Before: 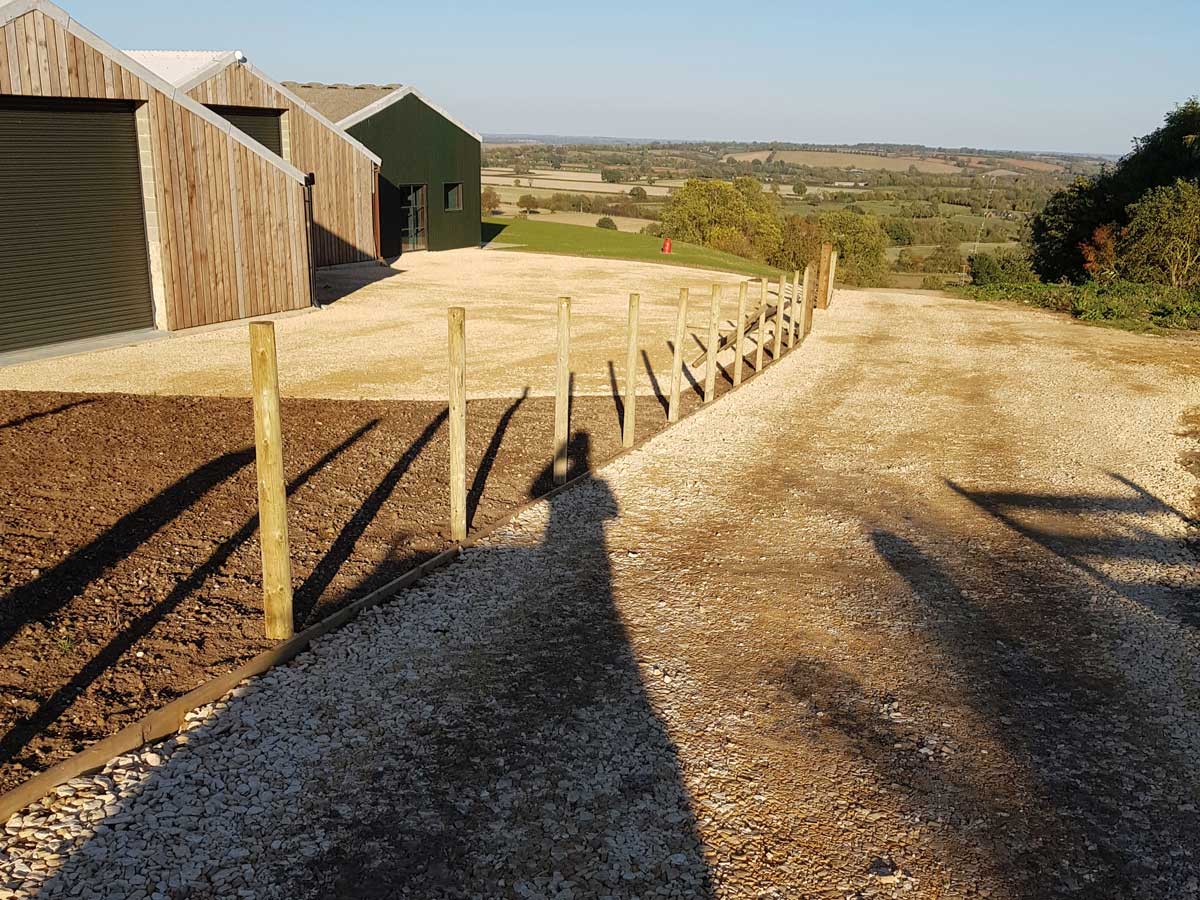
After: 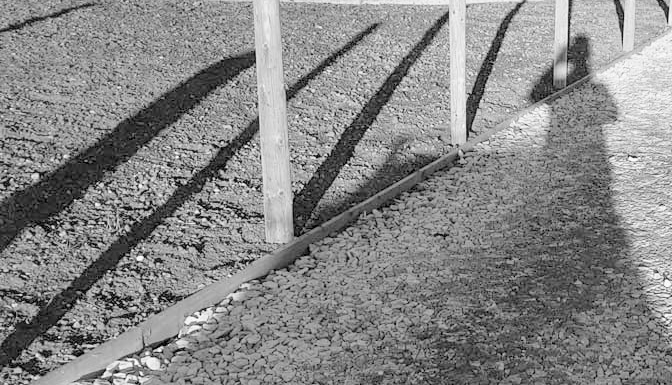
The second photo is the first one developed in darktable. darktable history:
levels: mode automatic, levels [0, 0.374, 0.749]
filmic rgb: black relative exposure -15.94 EV, white relative exposure 7.96 EV, hardness 4.11, latitude 50.24%, contrast 0.501
crop: top 44.056%, right 43.713%, bottom 12.884%
color calibration: output gray [0.253, 0.26, 0.487, 0], x 0.38, y 0.39, temperature 4085.05 K
